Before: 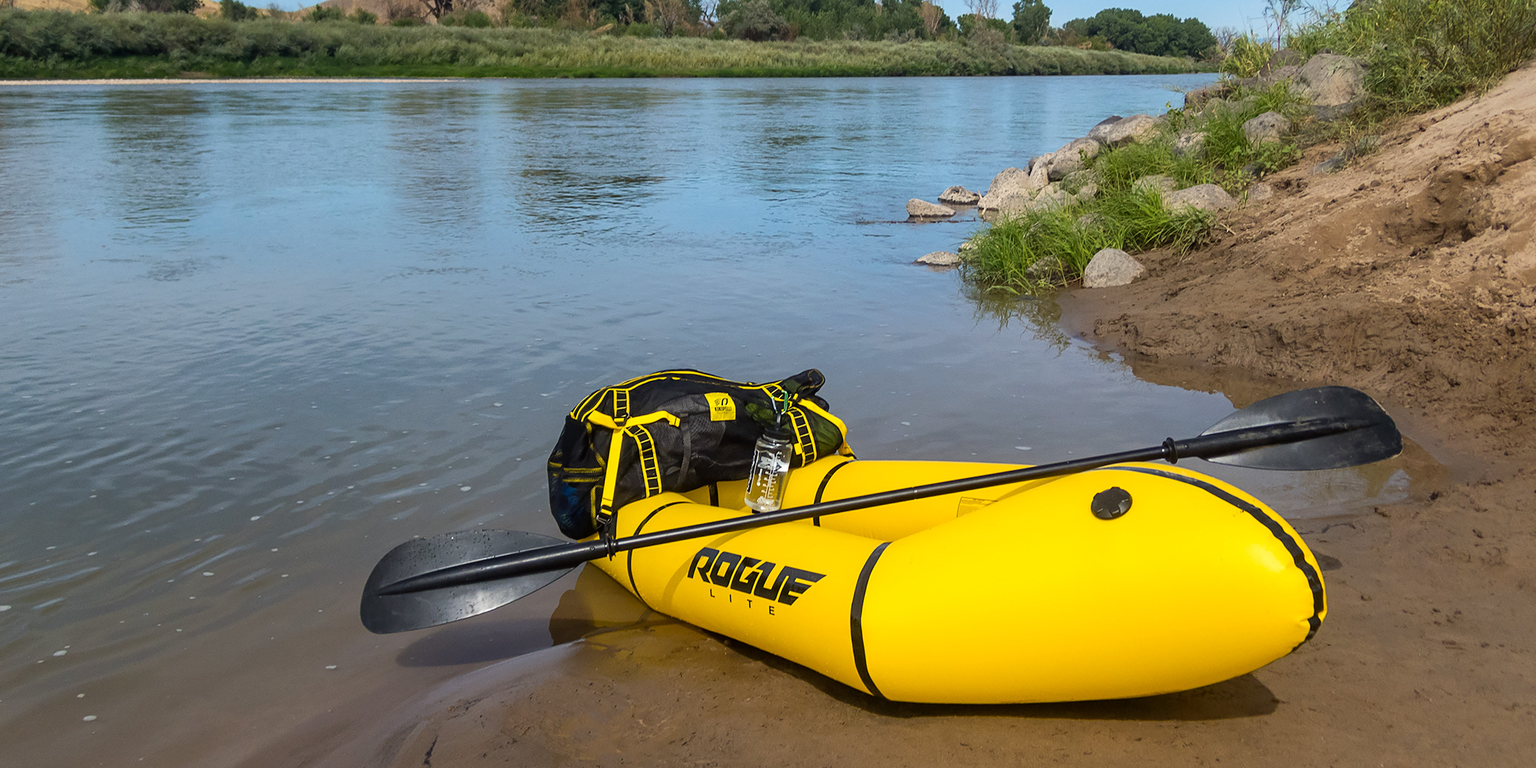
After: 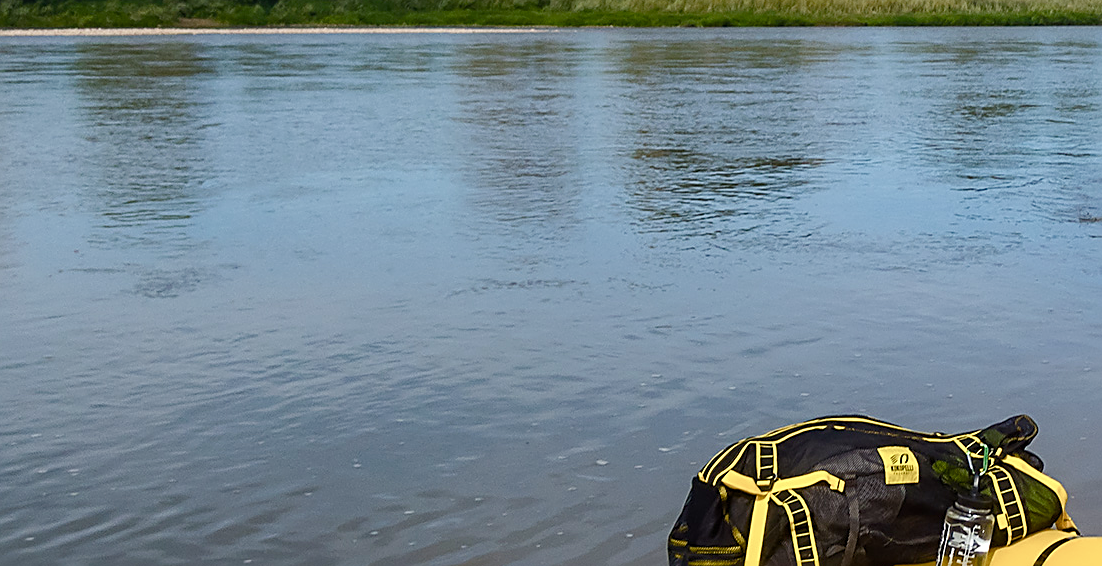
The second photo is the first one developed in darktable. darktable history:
crop and rotate: left 3.07%, top 7.608%, right 43.081%, bottom 37.082%
exposure: compensate exposure bias true, compensate highlight preservation false
tone equalizer: mask exposure compensation -0.512 EV
color balance rgb: power › chroma 0.285%, power › hue 23.83°, perceptual saturation grading › global saturation 20%, perceptual saturation grading › highlights -50.011%, perceptual saturation grading › shadows 30.761%
sharpen: on, module defaults
